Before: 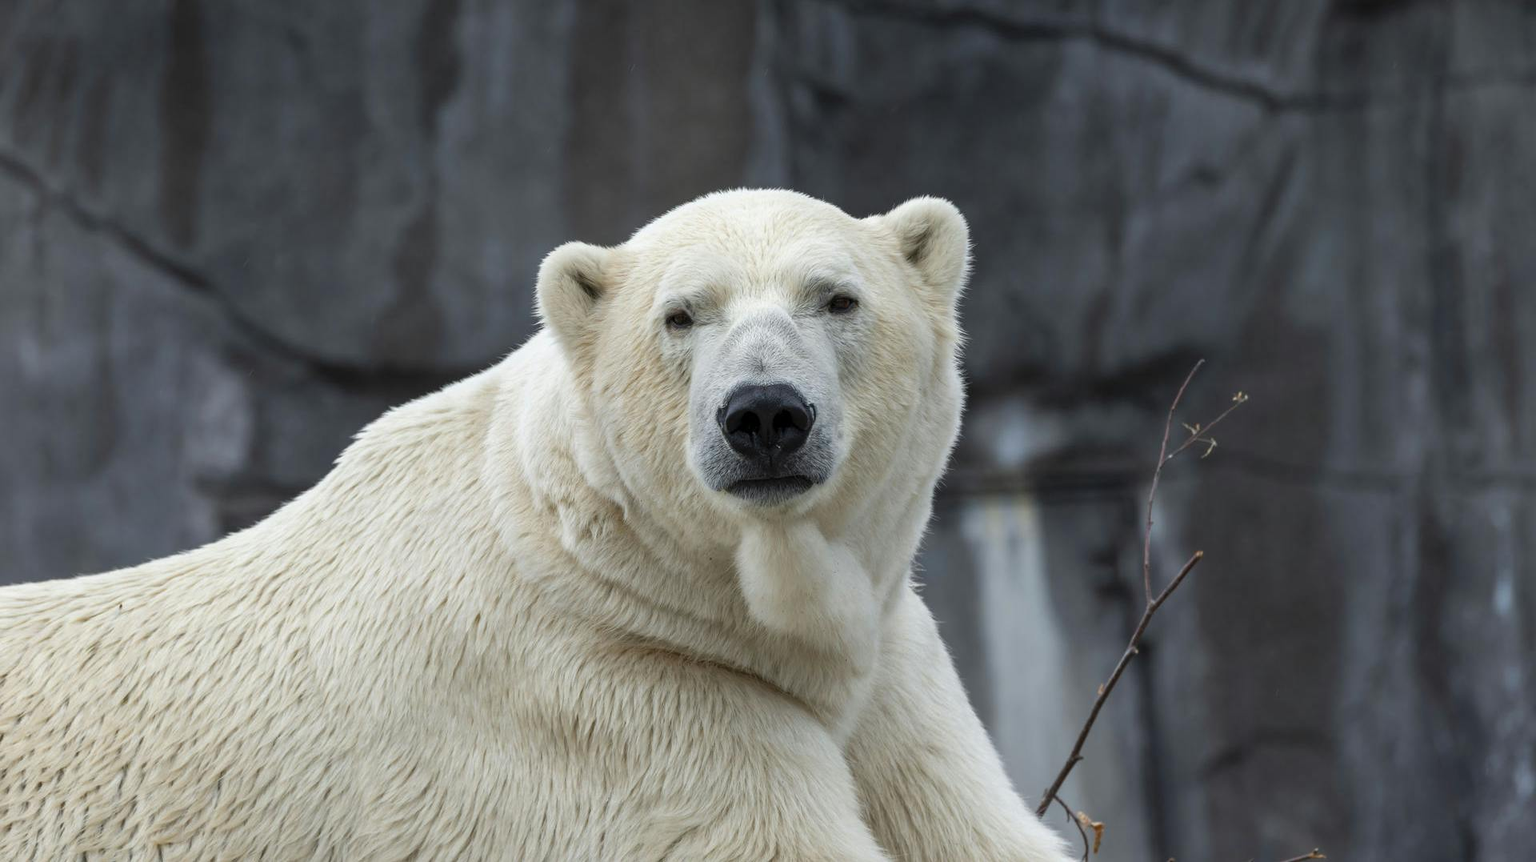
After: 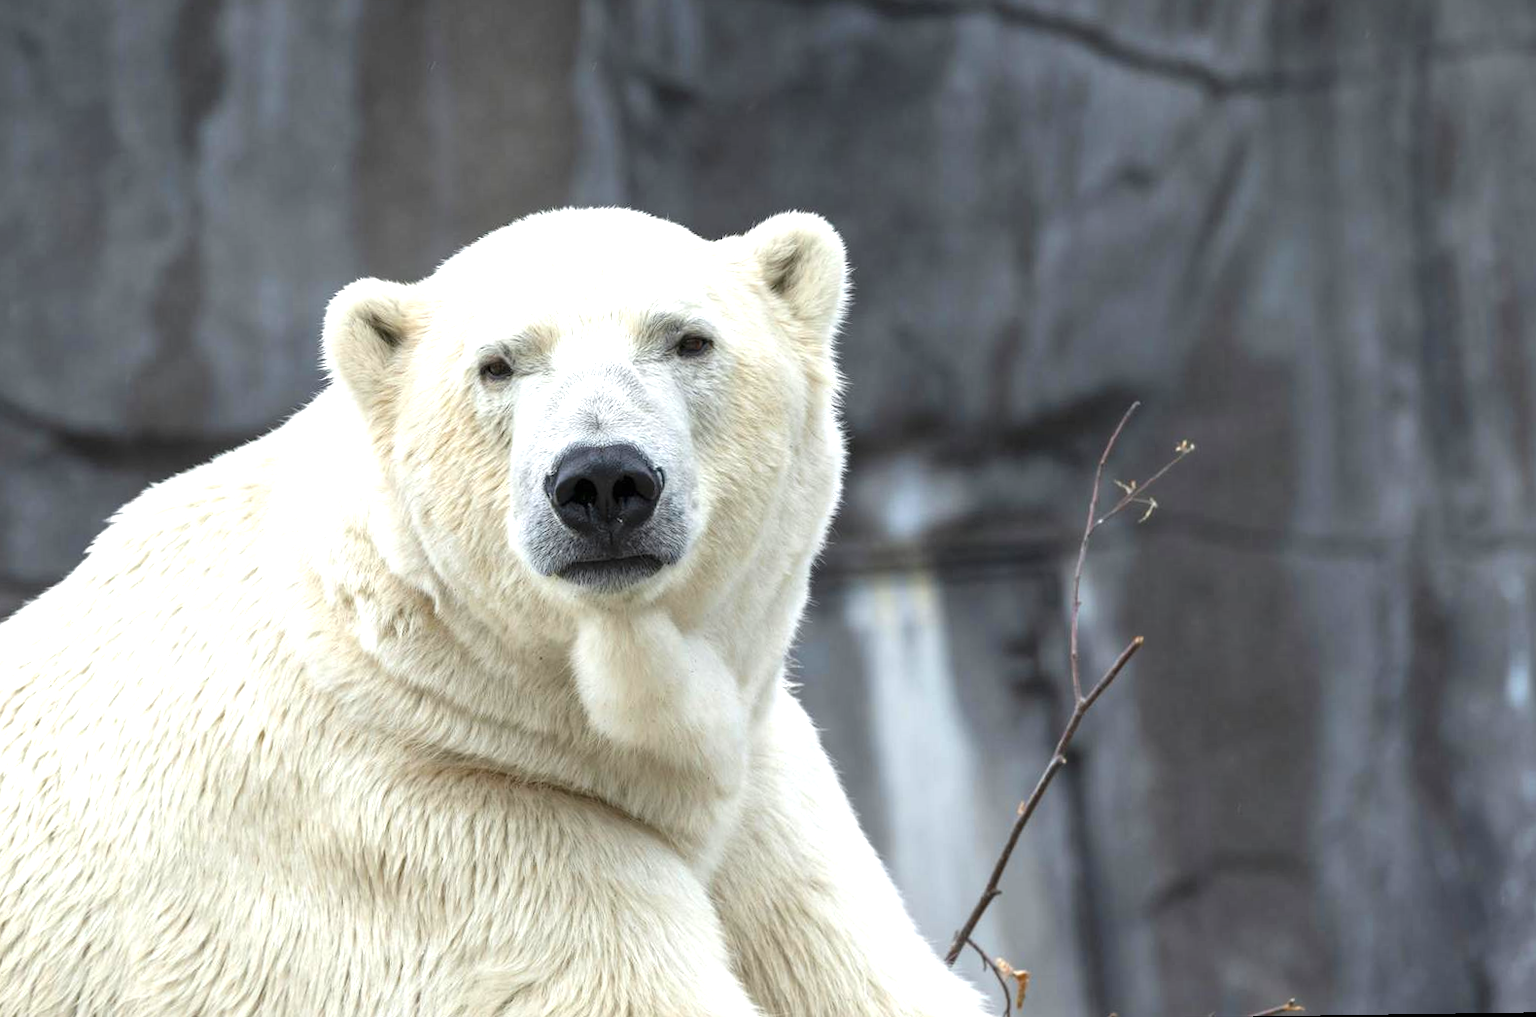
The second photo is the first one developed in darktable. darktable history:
crop: left 16.145%
exposure: black level correction 0, exposure 1 EV, compensate highlight preservation false
rotate and perspective: rotation -1.32°, lens shift (horizontal) -0.031, crop left 0.015, crop right 0.985, crop top 0.047, crop bottom 0.982
